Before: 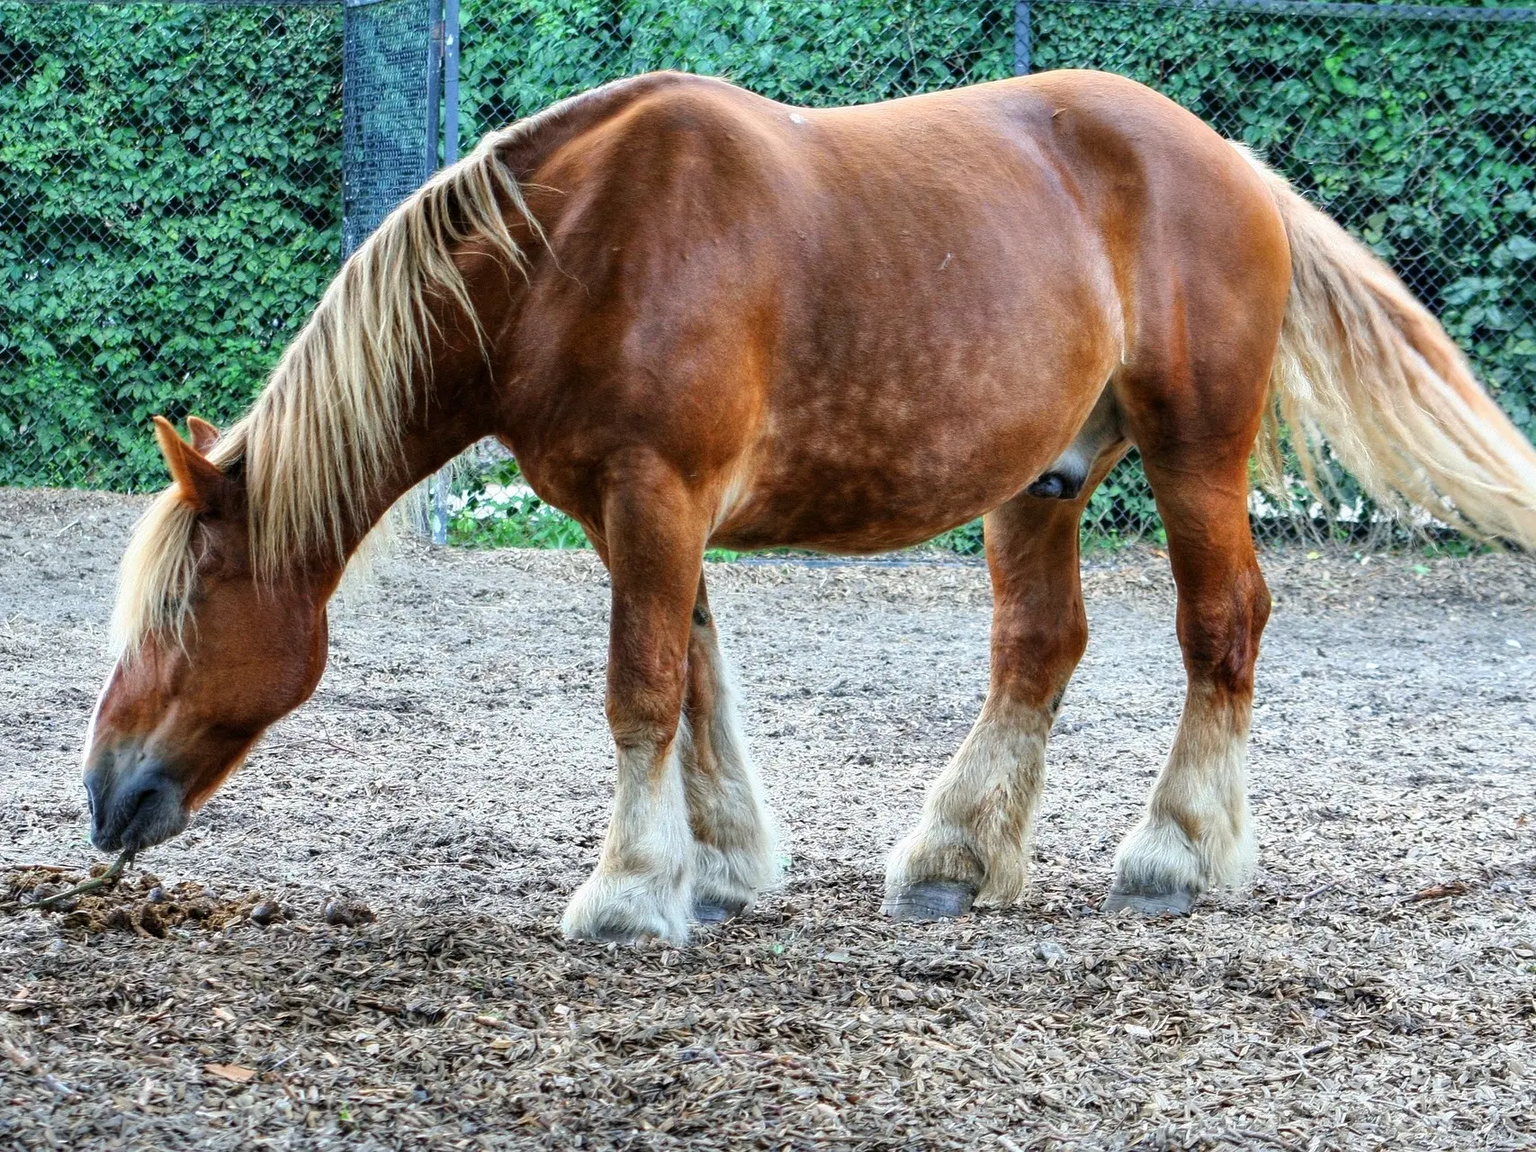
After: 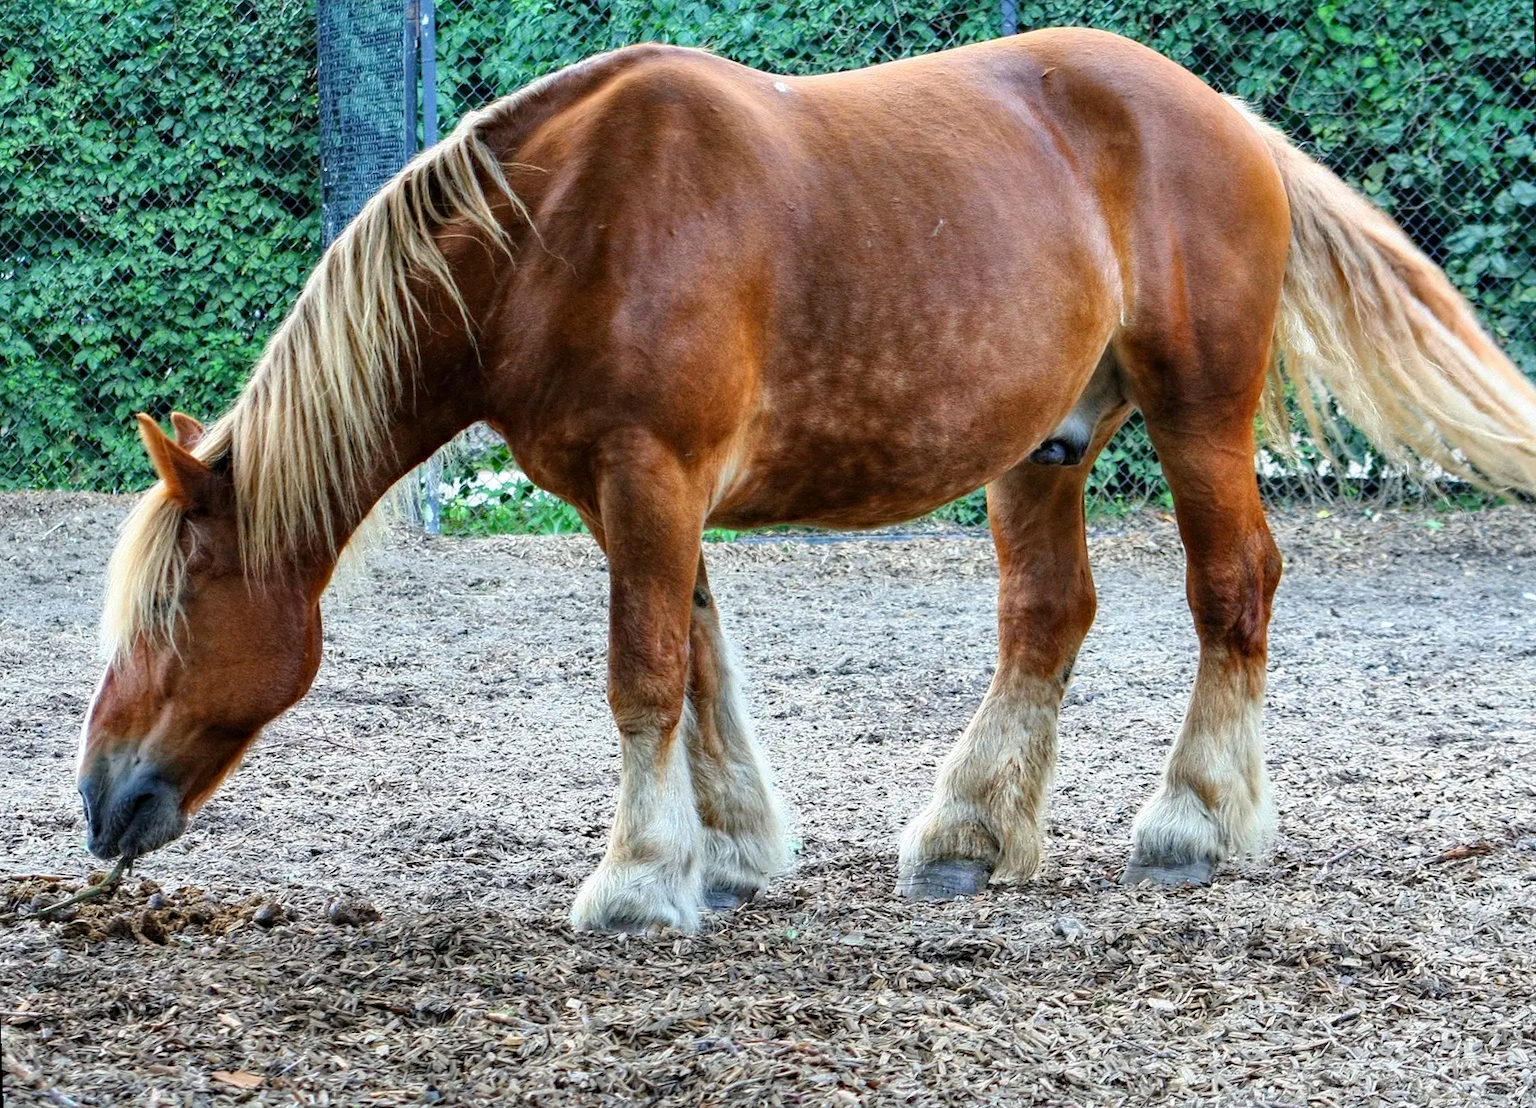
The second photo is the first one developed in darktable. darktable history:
rotate and perspective: rotation -2°, crop left 0.022, crop right 0.978, crop top 0.049, crop bottom 0.951
haze removal: compatibility mode true, adaptive false
